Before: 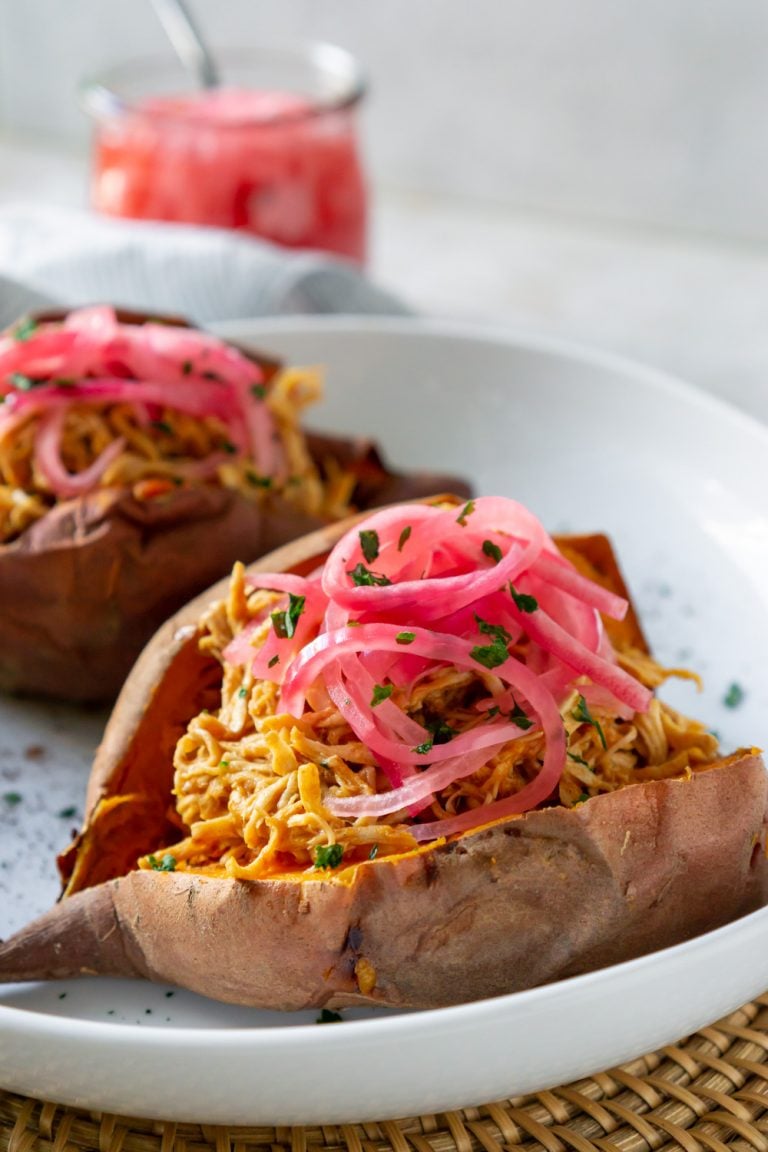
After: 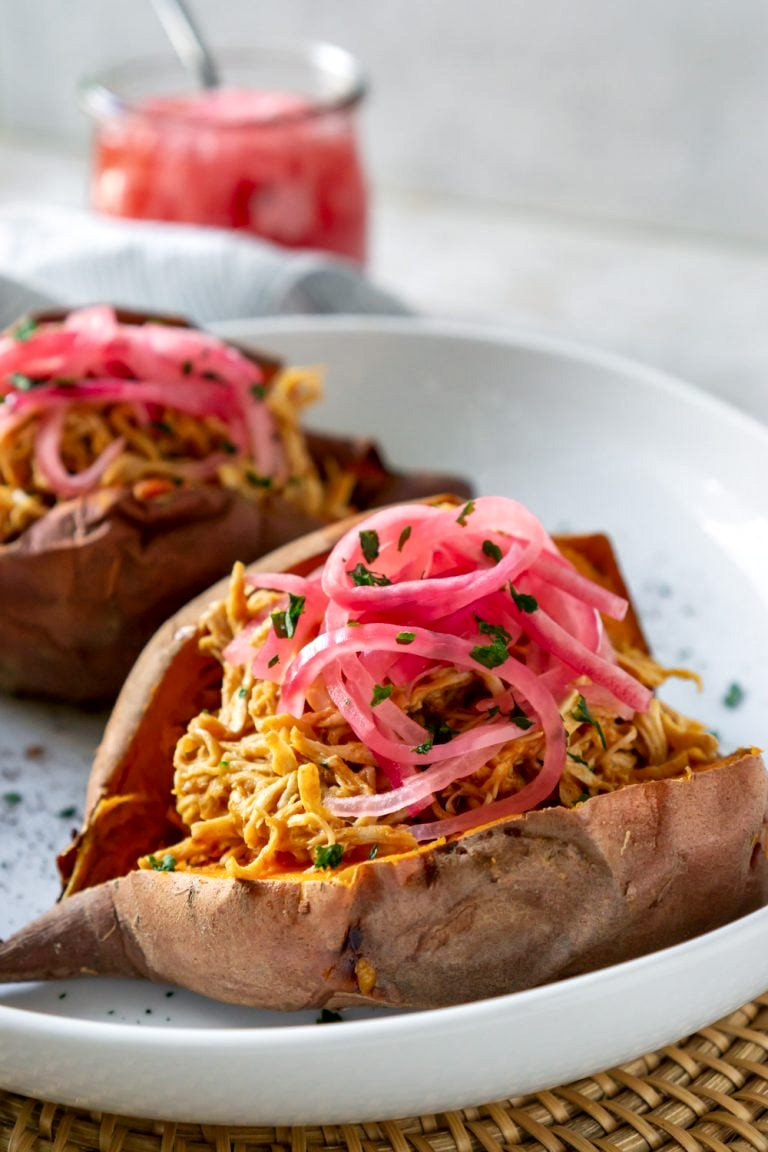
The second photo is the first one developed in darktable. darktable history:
local contrast: mode bilateral grid, contrast 20, coarseness 50, detail 138%, midtone range 0.2
